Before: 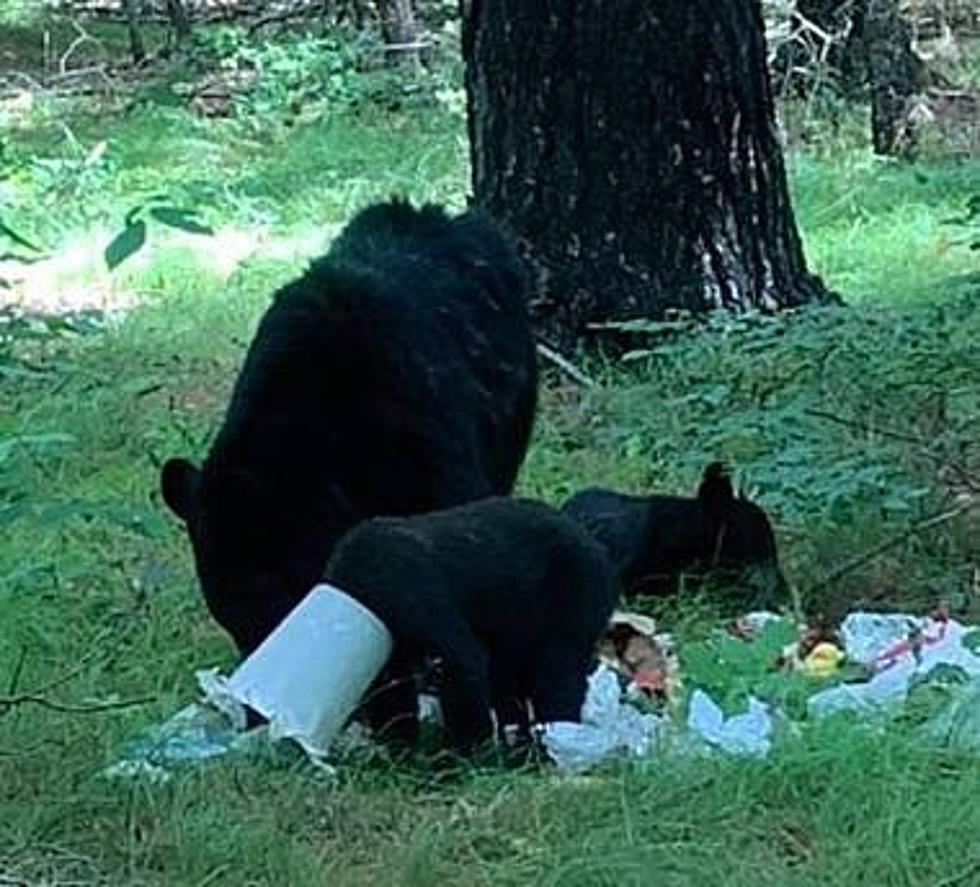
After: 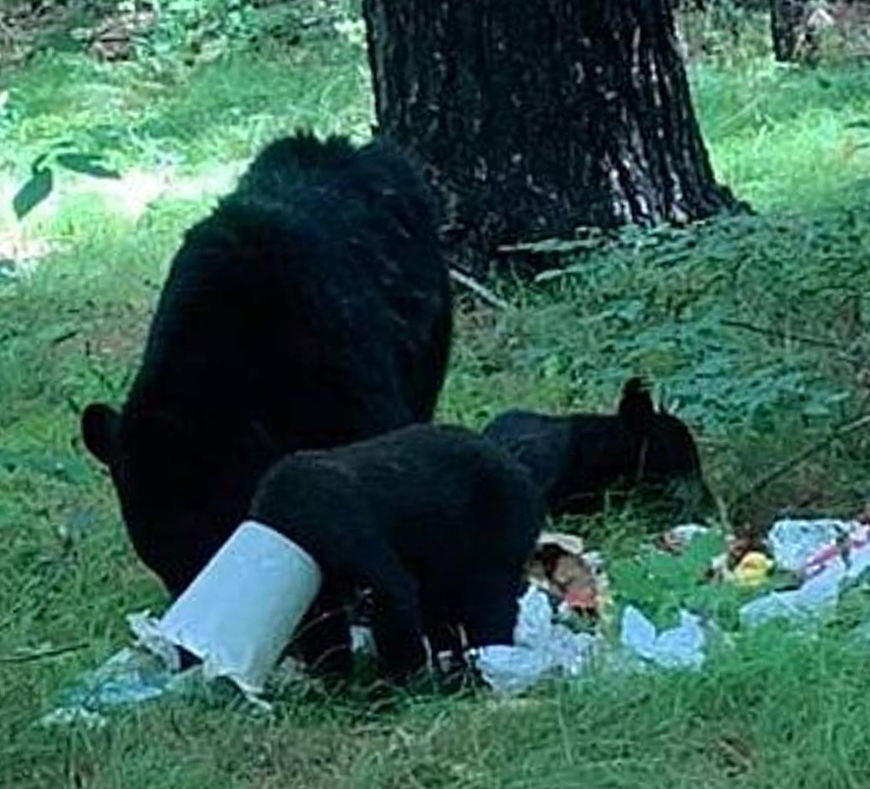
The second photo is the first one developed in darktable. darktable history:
crop and rotate: angle 3.14°, left 5.95%, top 5.698%
